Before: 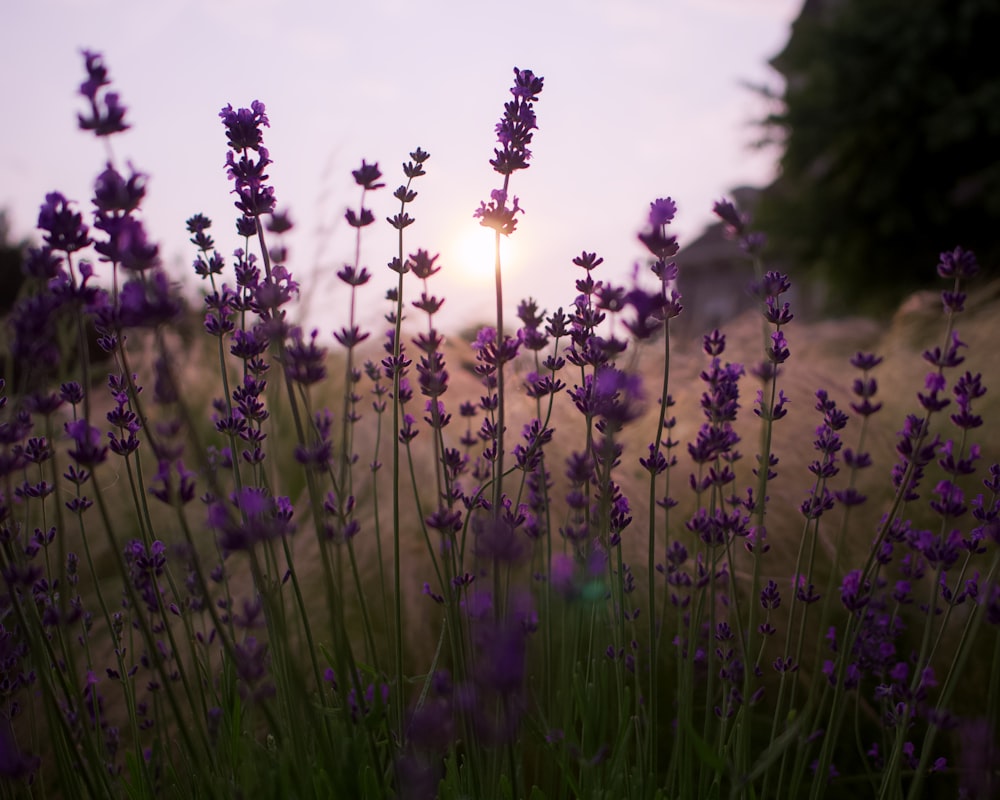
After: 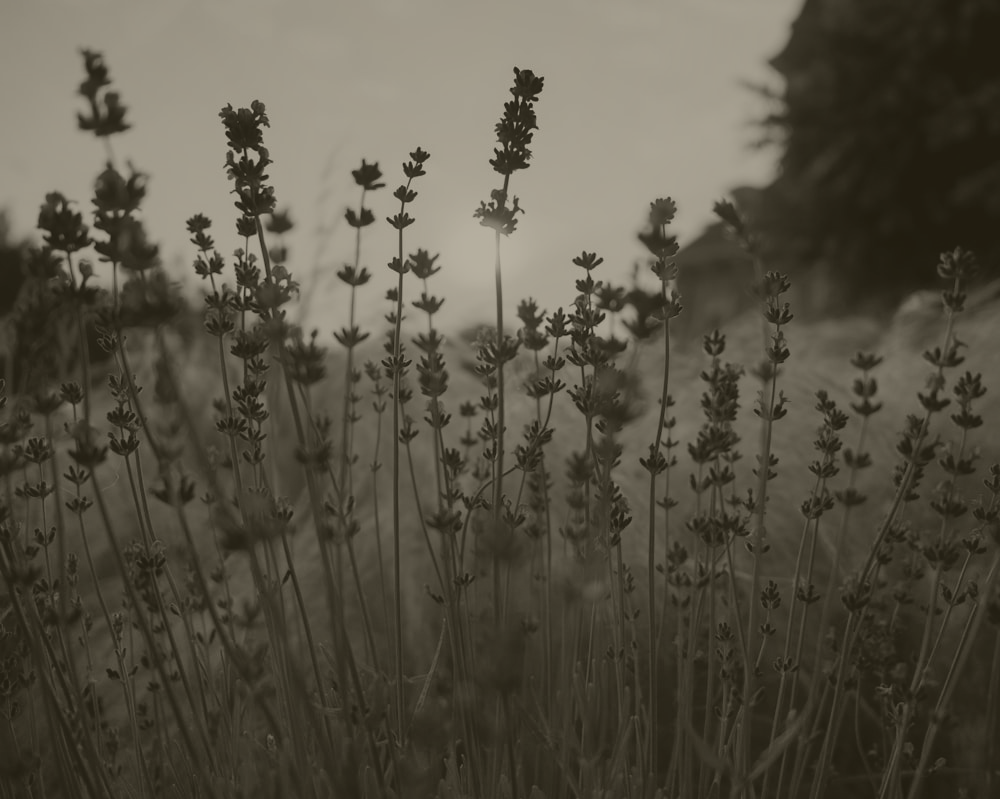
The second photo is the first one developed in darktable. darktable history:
color correction: saturation 0.99
colorize: hue 41.44°, saturation 22%, source mix 60%, lightness 10.61%
shadows and highlights: soften with gaussian
exposure: exposure 0.127 EV, compensate highlight preservation false
crop: bottom 0.071%
color balance rgb: shadows lift › chroma 5.41%, shadows lift › hue 240°, highlights gain › chroma 3.74%, highlights gain › hue 60°, saturation formula JzAzBz (2021)
tone equalizer: on, module defaults
